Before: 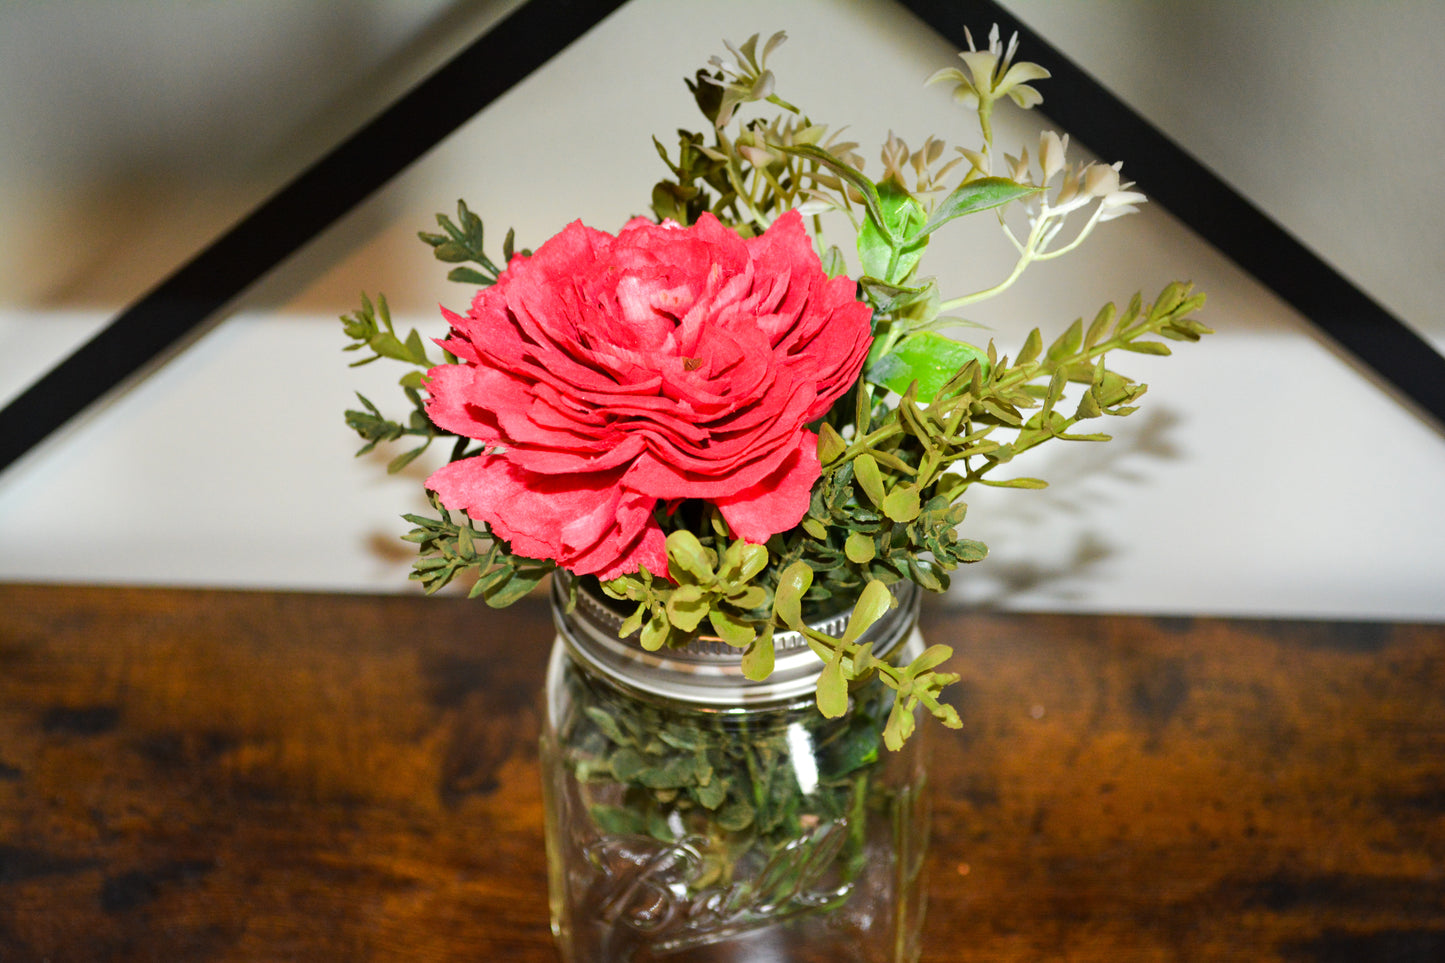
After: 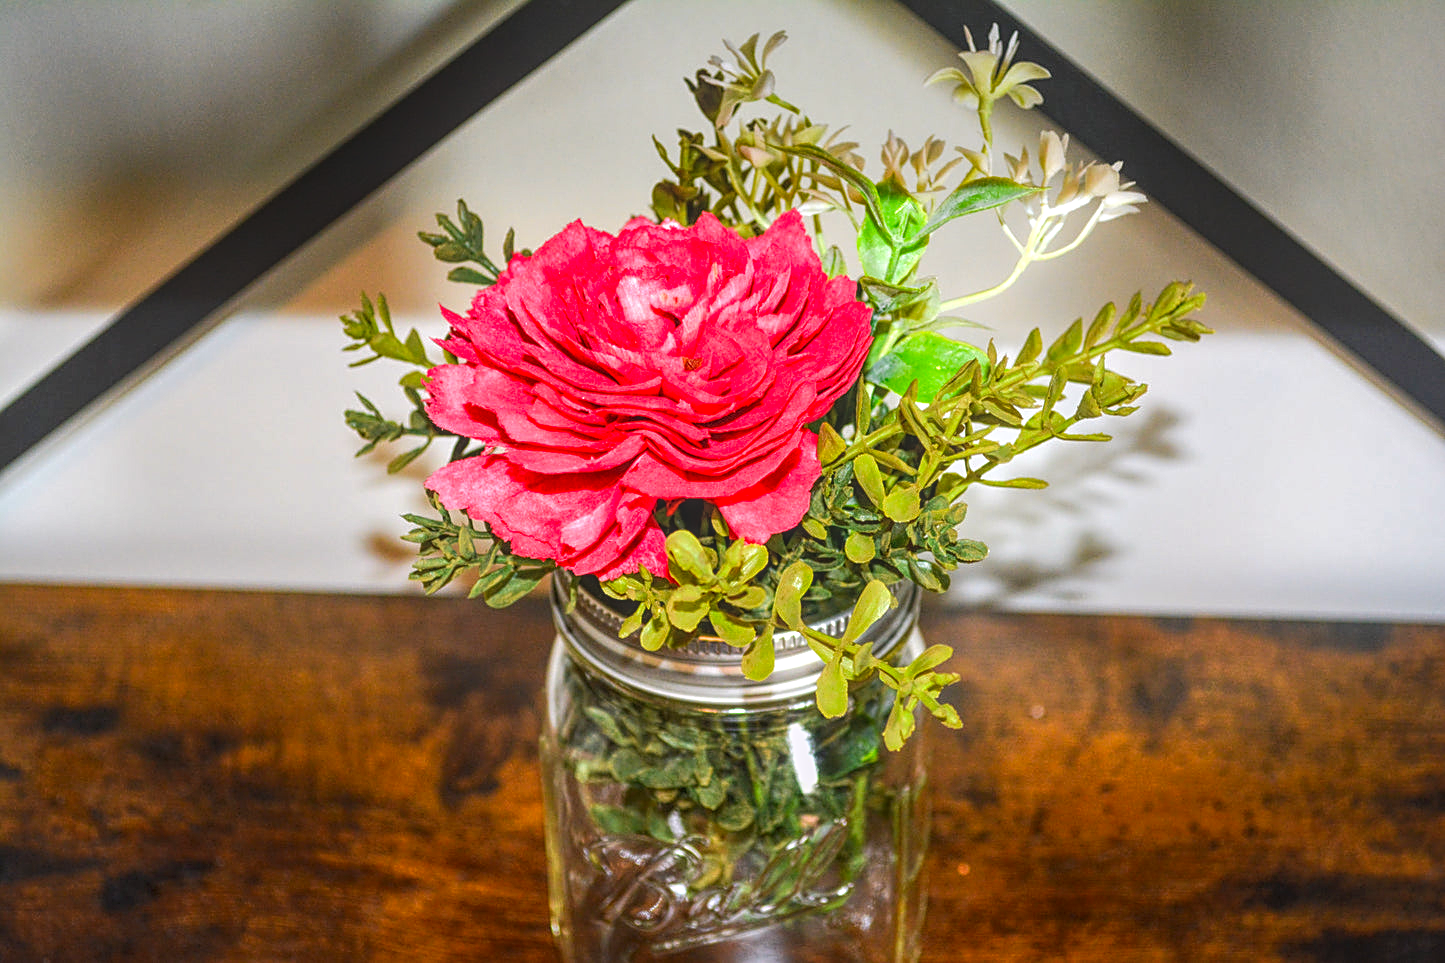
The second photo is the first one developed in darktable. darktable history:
bloom: size 3%, threshold 100%, strength 0%
sharpen: on, module defaults
white balance: red 1.009, blue 1.027
contrast brightness saturation: contrast 0.08, saturation 0.2
exposure: exposure 0.2 EV, compensate highlight preservation false
local contrast: highlights 66%, shadows 33%, detail 166%, midtone range 0.2
